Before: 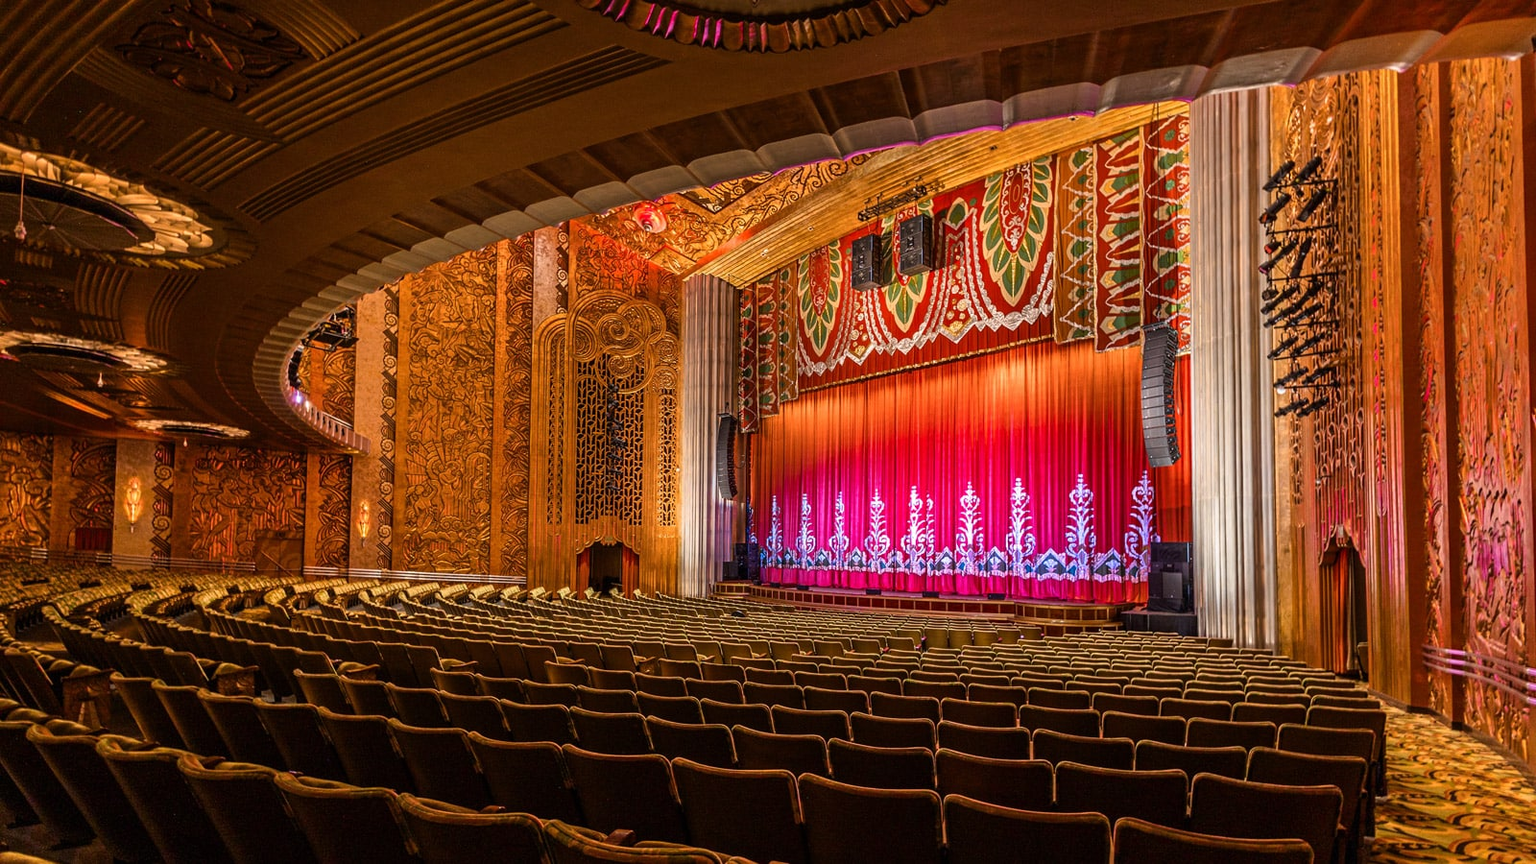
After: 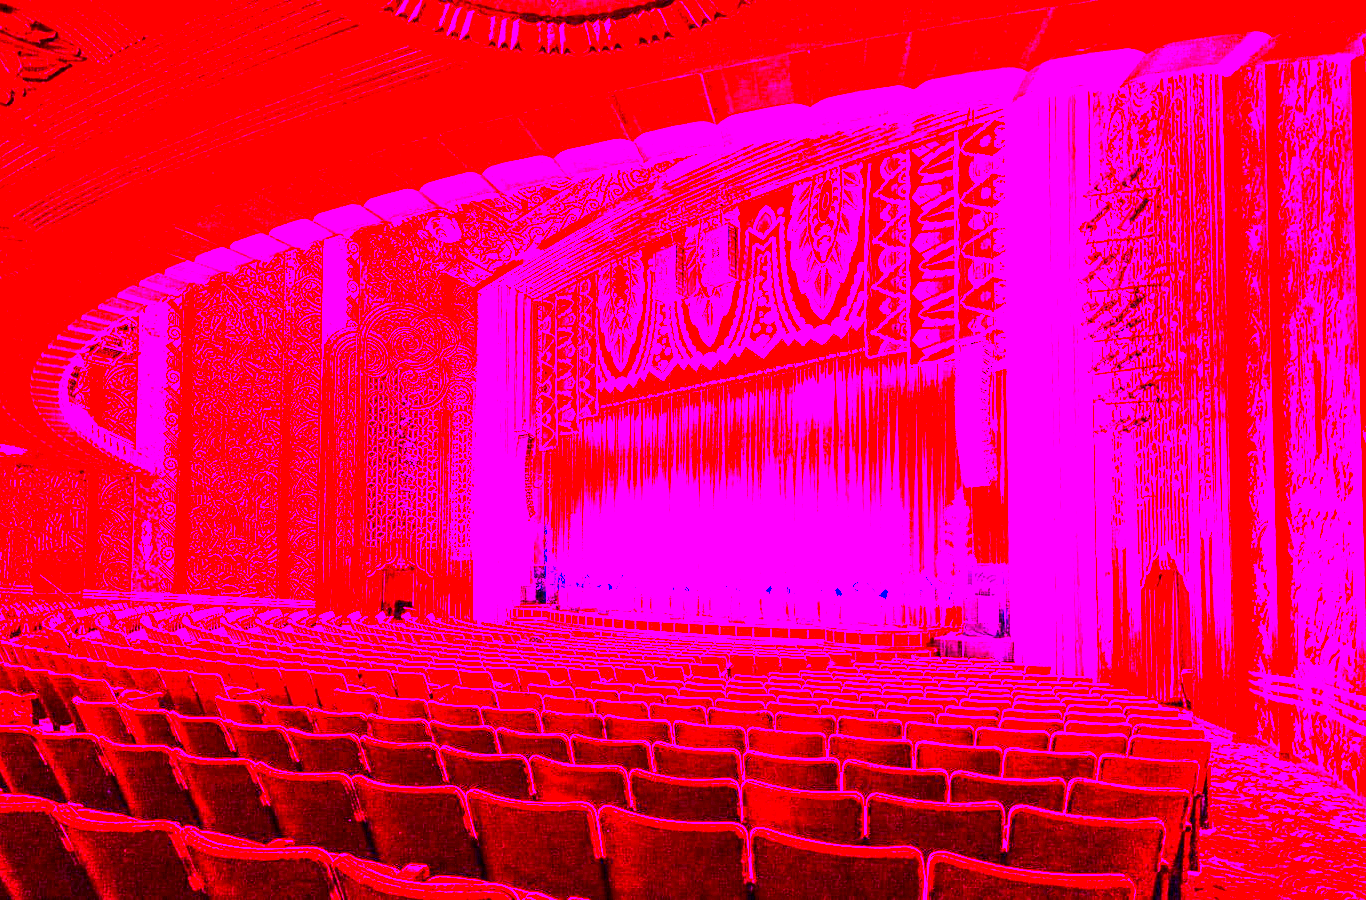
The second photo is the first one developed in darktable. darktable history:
color correction: highlights a* 0.003, highlights b* -0.283
exposure: black level correction -0.003, exposure 0.04 EV, compensate highlight preservation false
contrast brightness saturation: contrast 0.12, brightness -0.12, saturation 0.2
white balance: red 8, blue 8
crop and rotate: left 14.584%
